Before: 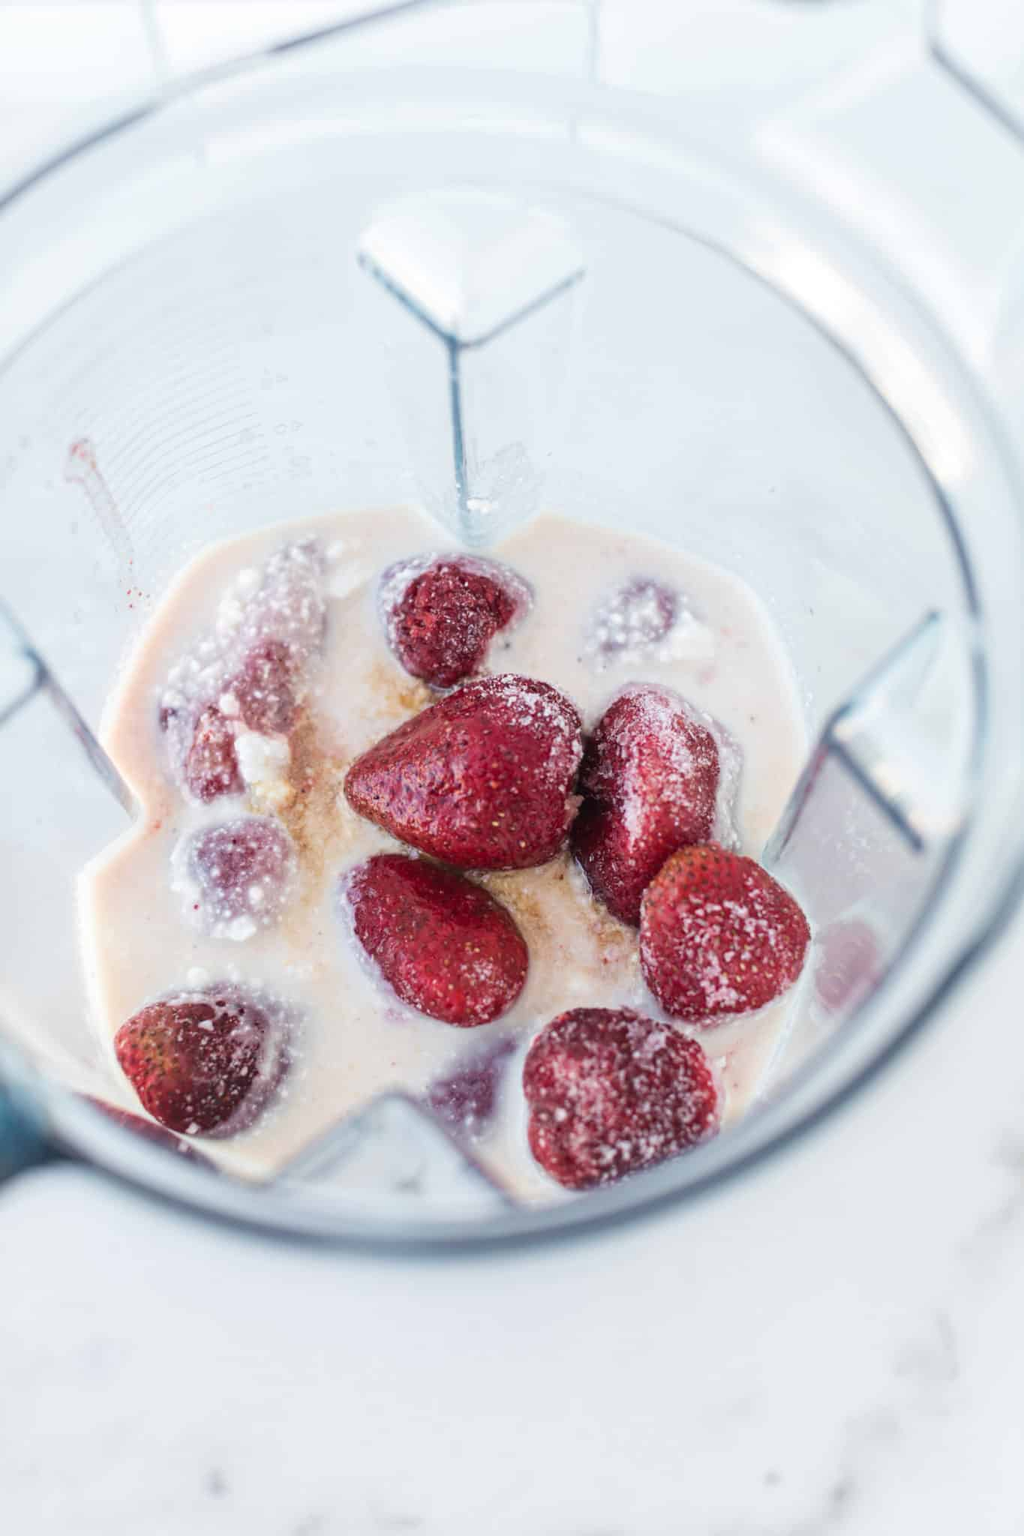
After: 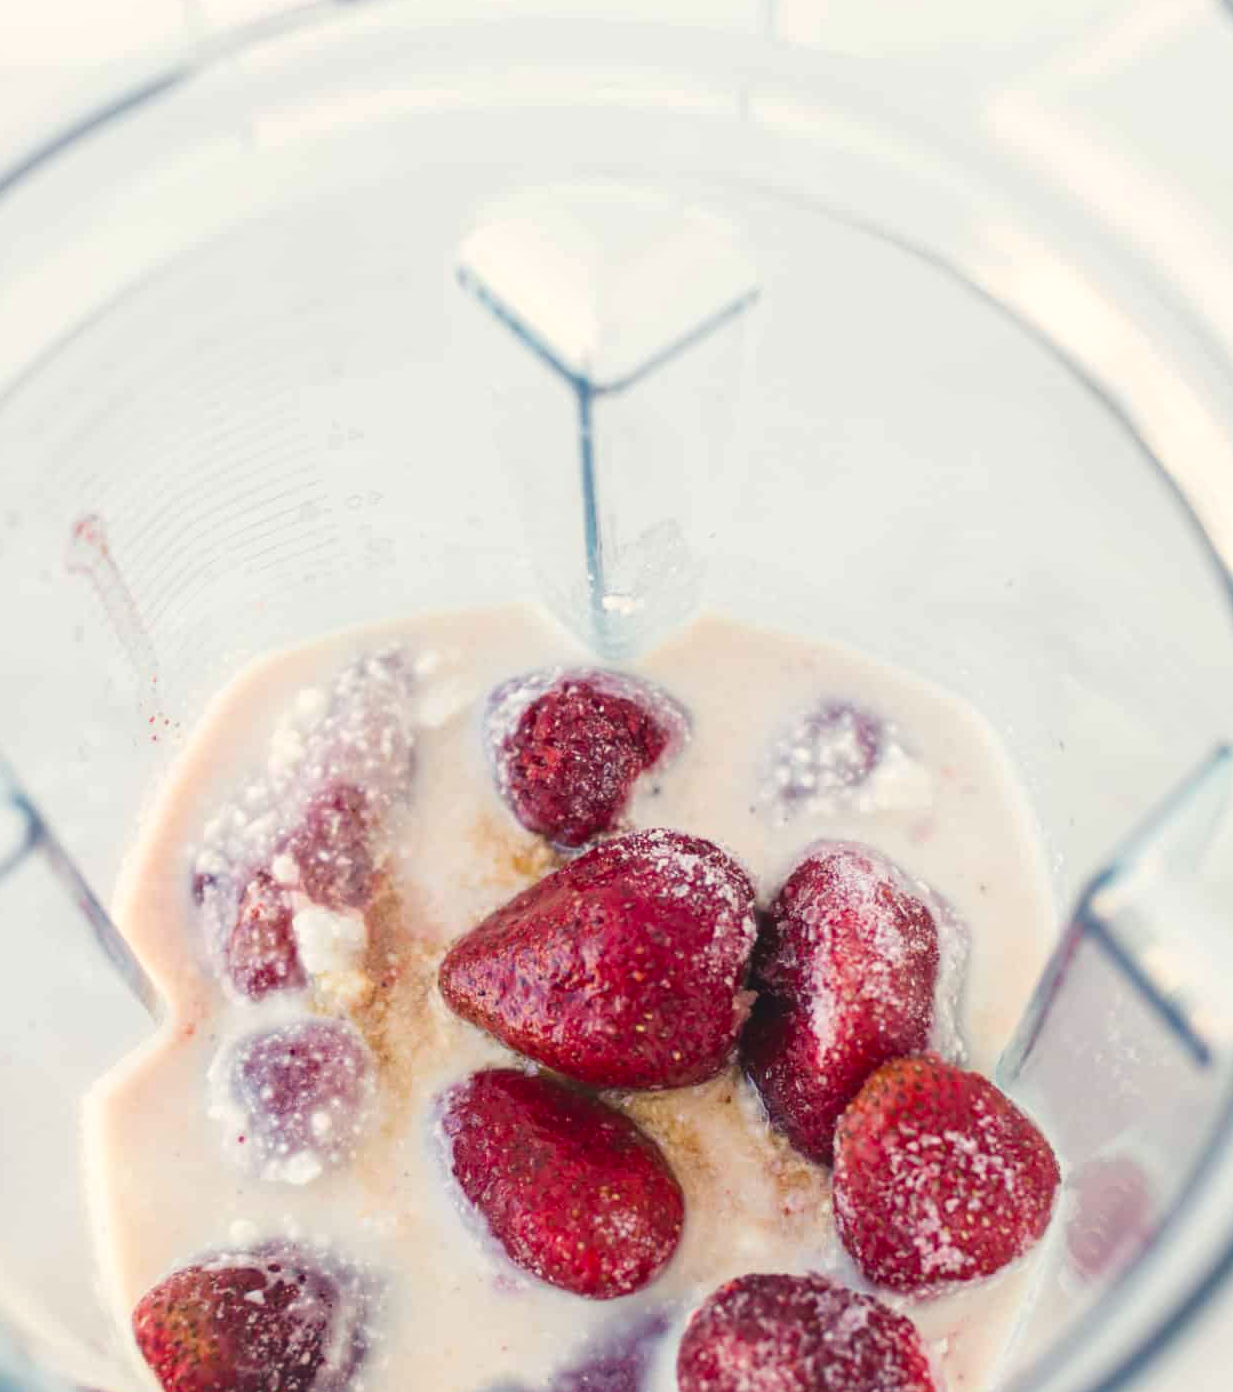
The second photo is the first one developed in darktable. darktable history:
color balance rgb: shadows lift › chroma 2%, shadows lift › hue 219.6°, power › hue 313.2°, highlights gain › chroma 3%, highlights gain › hue 75.6°, global offset › luminance 0.5%, perceptual saturation grading › global saturation 15.33%, perceptual saturation grading › highlights -19.33%, perceptual saturation grading › shadows 20%, global vibrance 20%
crop: left 1.509%, top 3.452%, right 7.696%, bottom 28.452%
